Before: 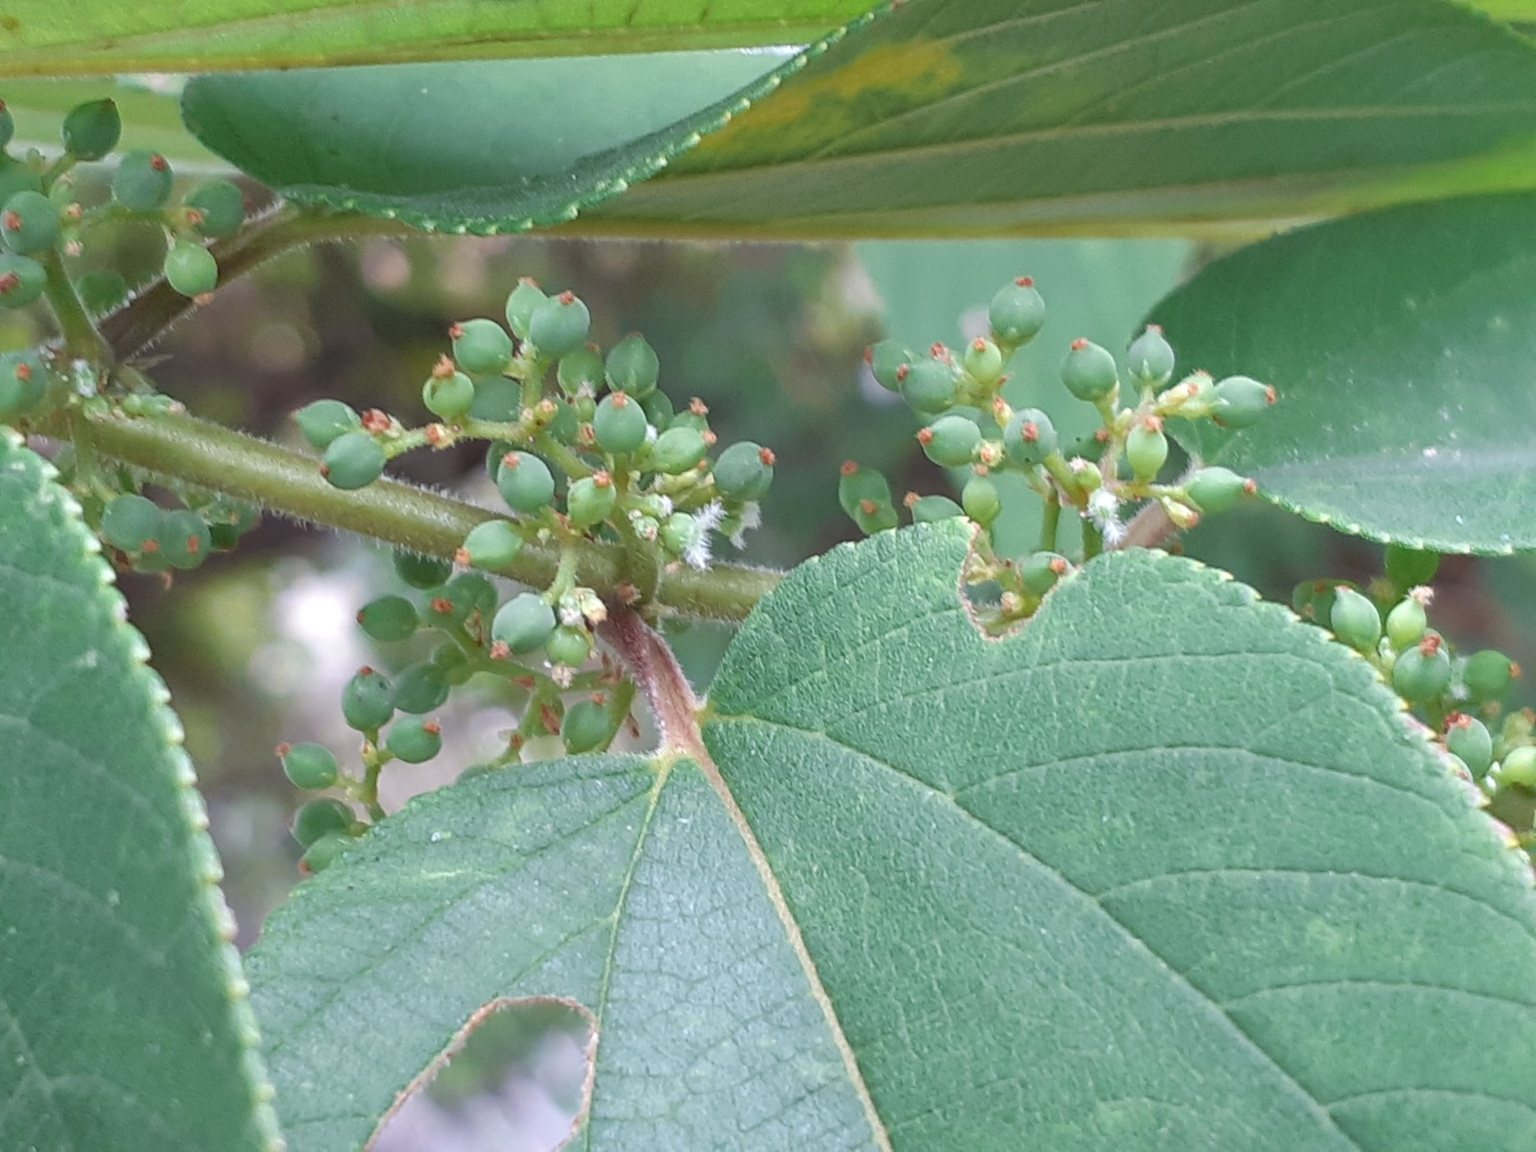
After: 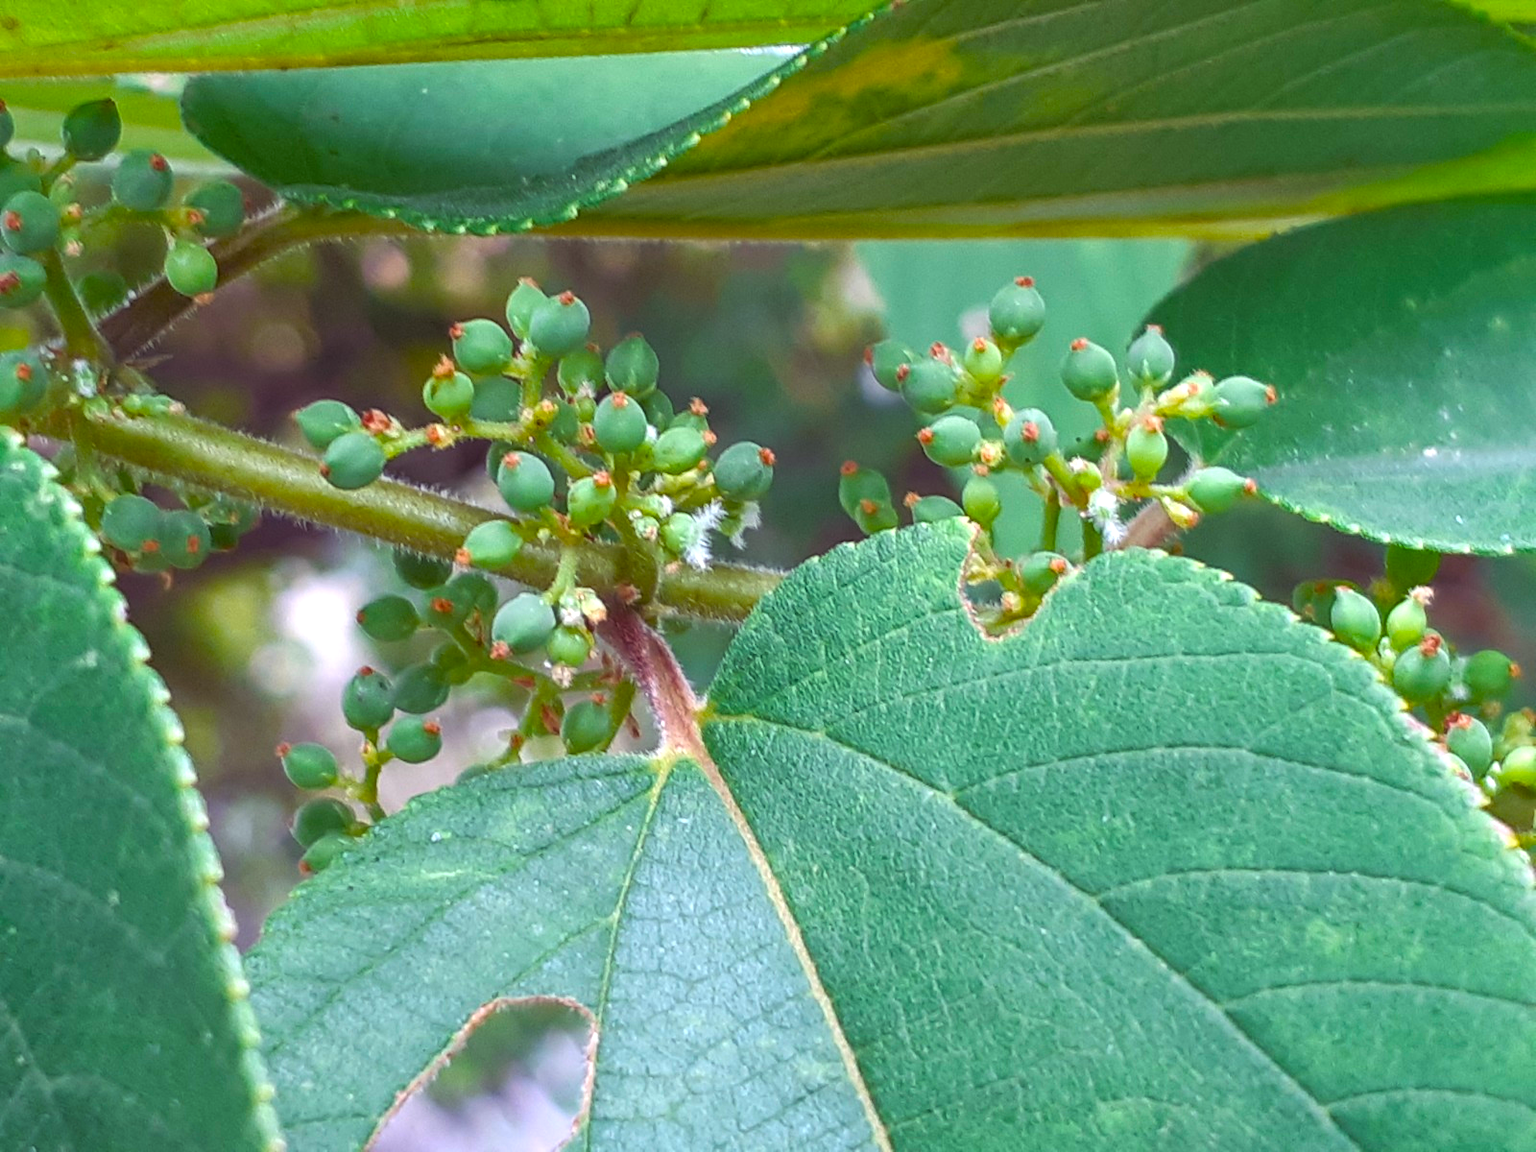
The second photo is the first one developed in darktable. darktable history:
color balance rgb: shadows lift › luminance 0.478%, shadows lift › chroma 6.855%, shadows lift › hue 302.79°, linear chroma grading › shadows 9.504%, linear chroma grading › highlights 10.202%, linear chroma grading › global chroma 14.748%, linear chroma grading › mid-tones 14.771%, perceptual saturation grading › global saturation 29.673%, perceptual brilliance grading › highlights 14.471%, perceptual brilliance grading › mid-tones -5.792%, perceptual brilliance grading › shadows -26.588%, contrast -9.967%
local contrast: detail 110%
